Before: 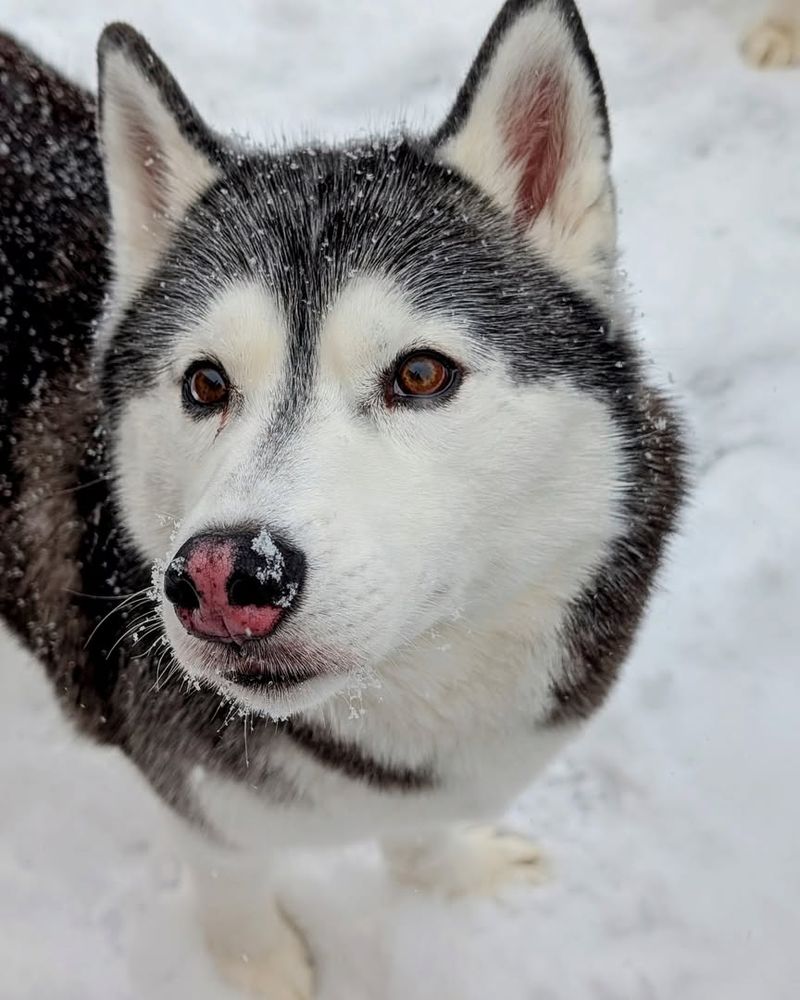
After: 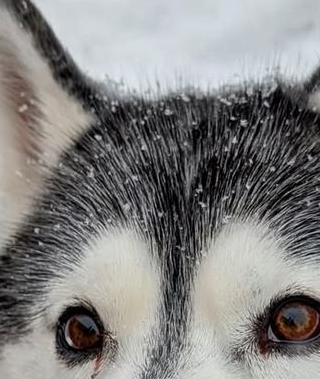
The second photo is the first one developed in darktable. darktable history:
crop: left 15.752%, top 5.435%, right 44.228%, bottom 56.606%
shadows and highlights: soften with gaussian
